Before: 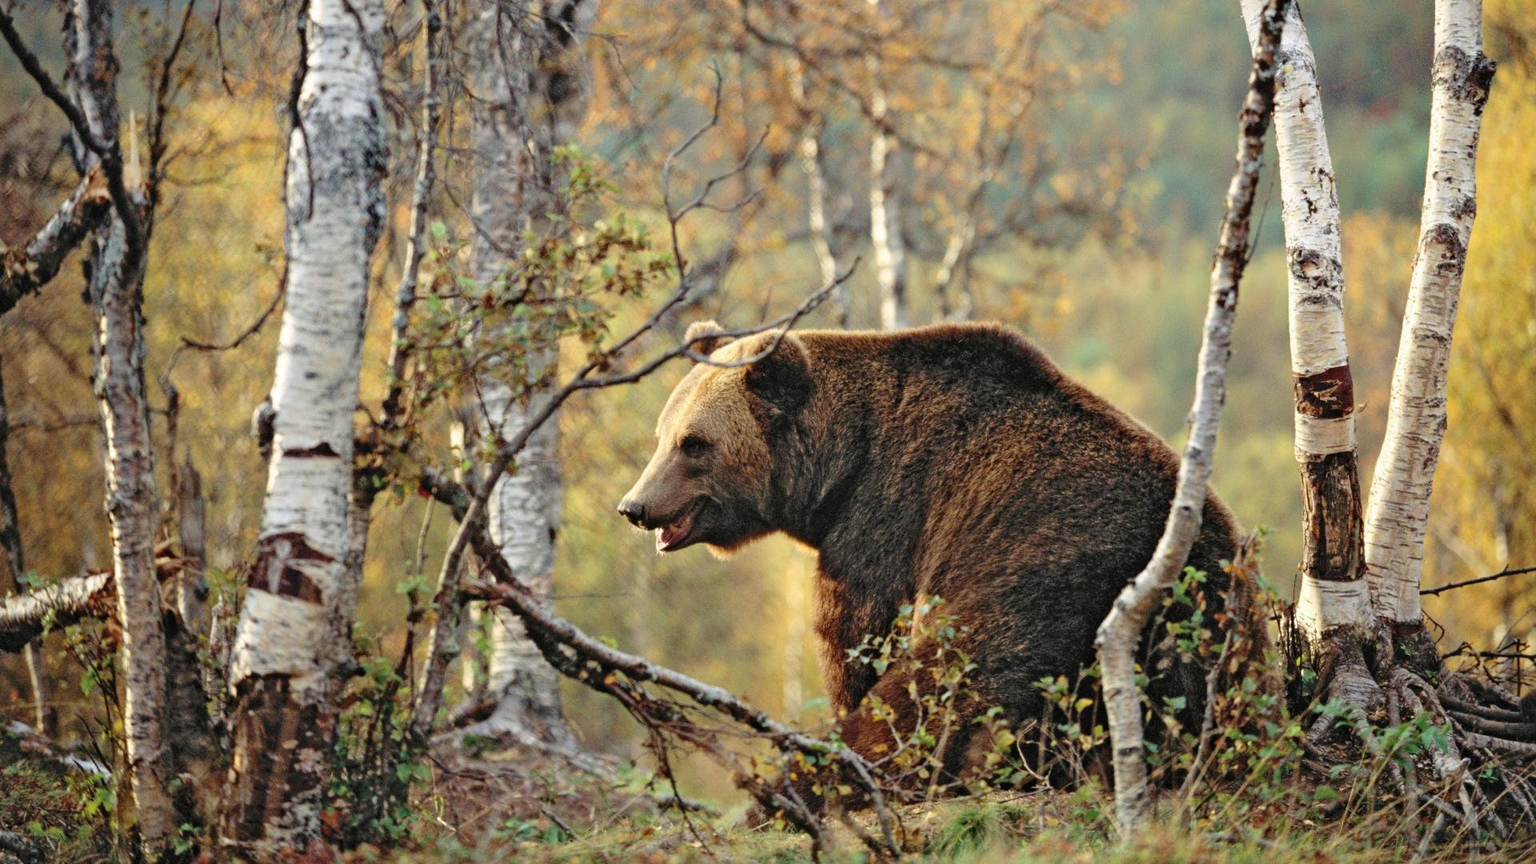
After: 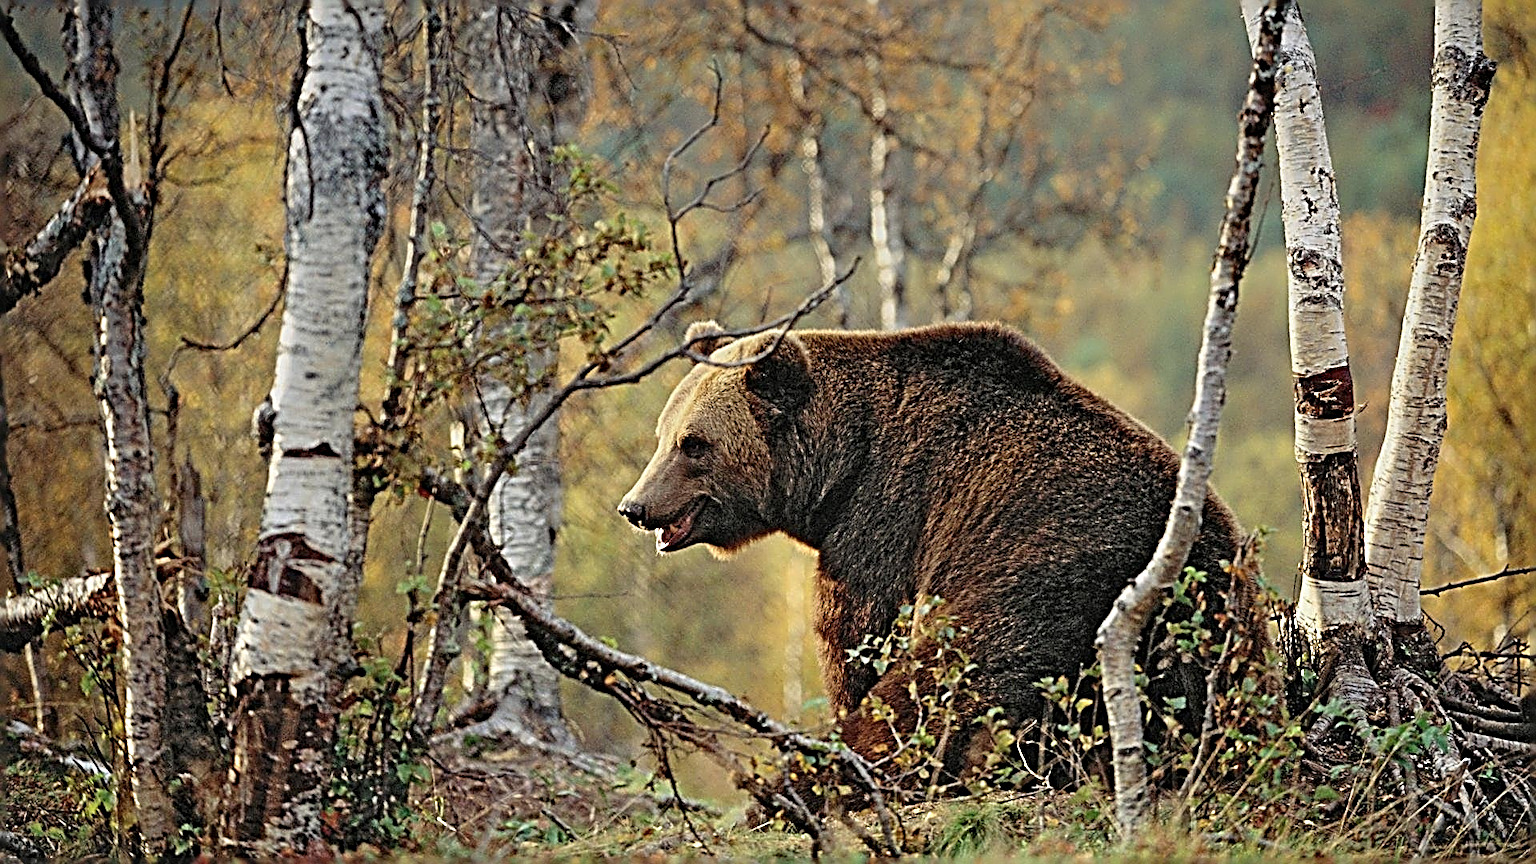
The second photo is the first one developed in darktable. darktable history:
sharpen: radius 3.158, amount 1.731
graduated density: on, module defaults
